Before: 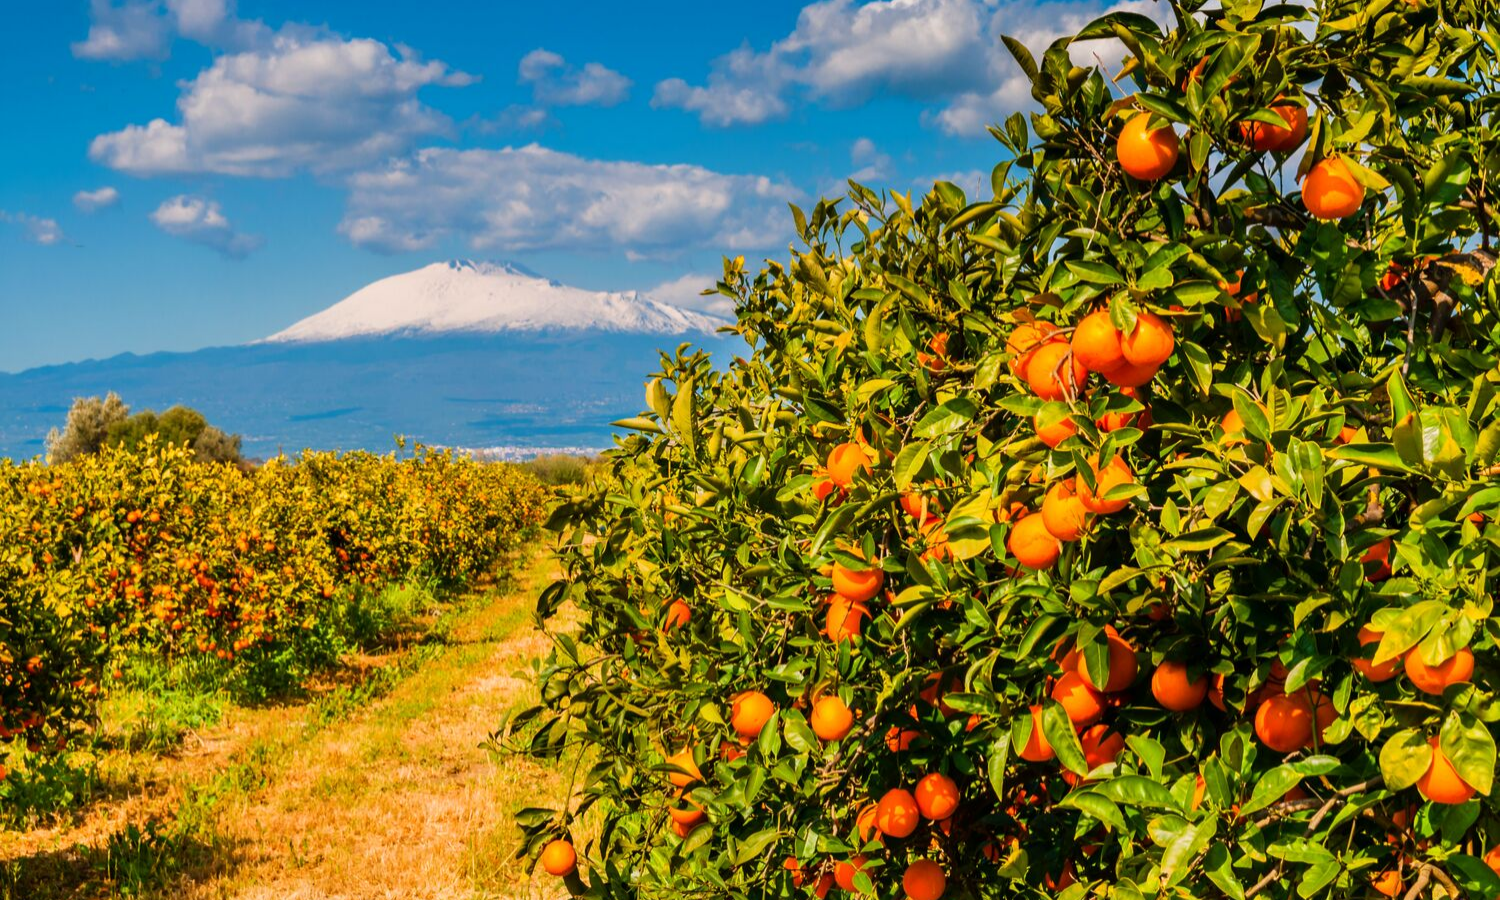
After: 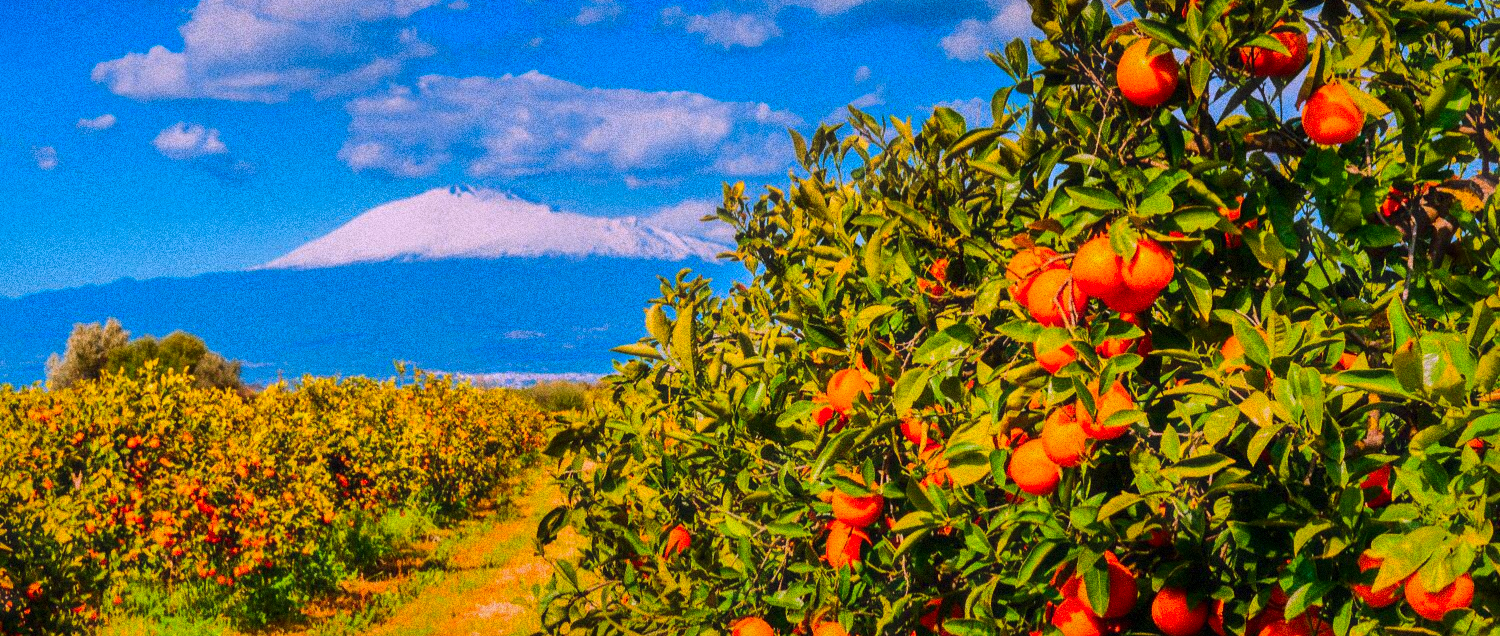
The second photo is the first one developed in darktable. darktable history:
color calibration: output R [0.999, 0.026, -0.11, 0], output G [-0.019, 1.037, -0.099, 0], output B [0.022, -0.023, 0.902, 0], illuminant custom, x 0.367, y 0.392, temperature 4437.75 K, clip negative RGB from gamut false
contrast brightness saturation: contrast 0.16, saturation 0.32
white balance: emerald 1
grain: coarseness 14.49 ISO, strength 48.04%, mid-tones bias 35%
shadows and highlights: shadows 25, highlights -70
crop and rotate: top 8.293%, bottom 20.996%
haze removal: strength -0.1, adaptive false
